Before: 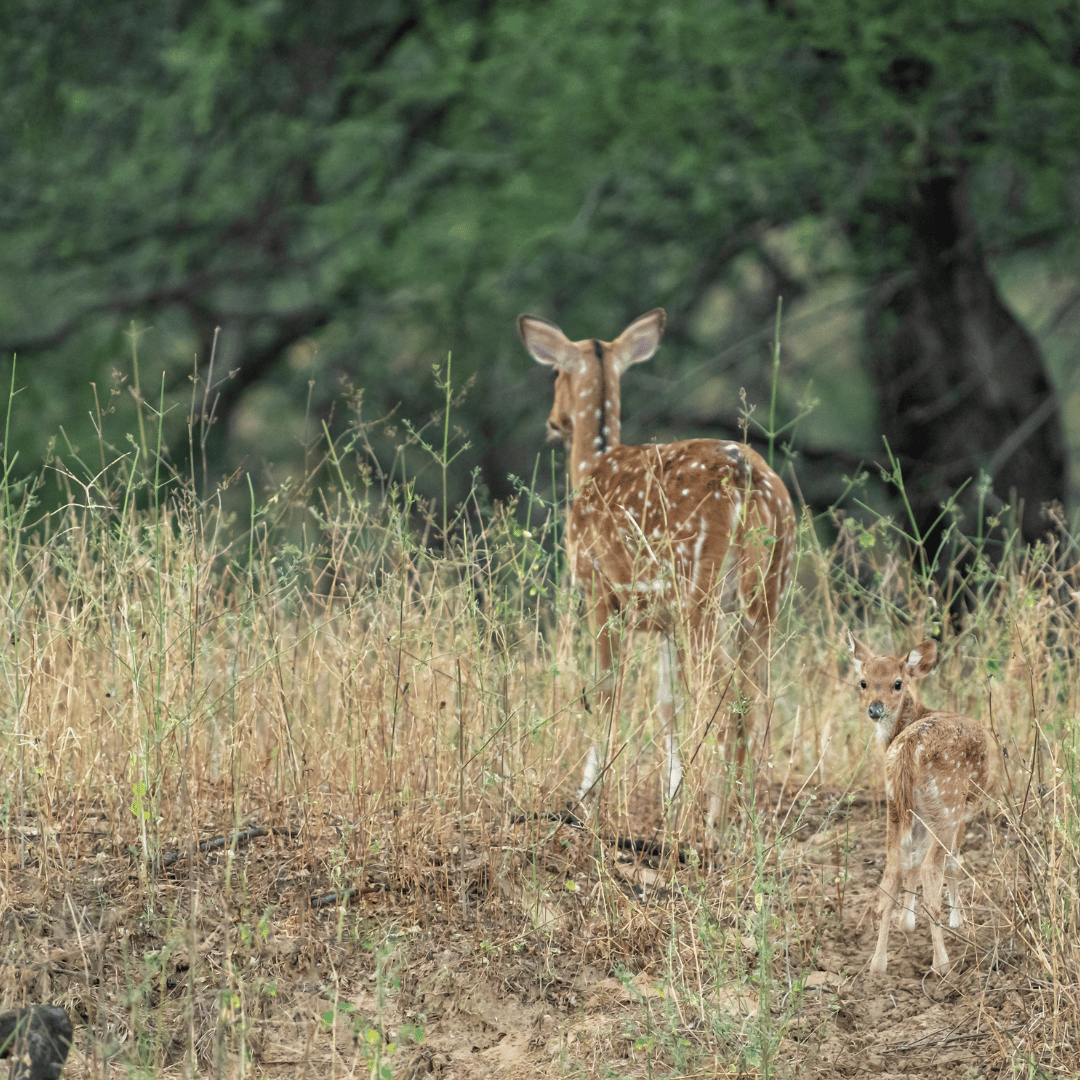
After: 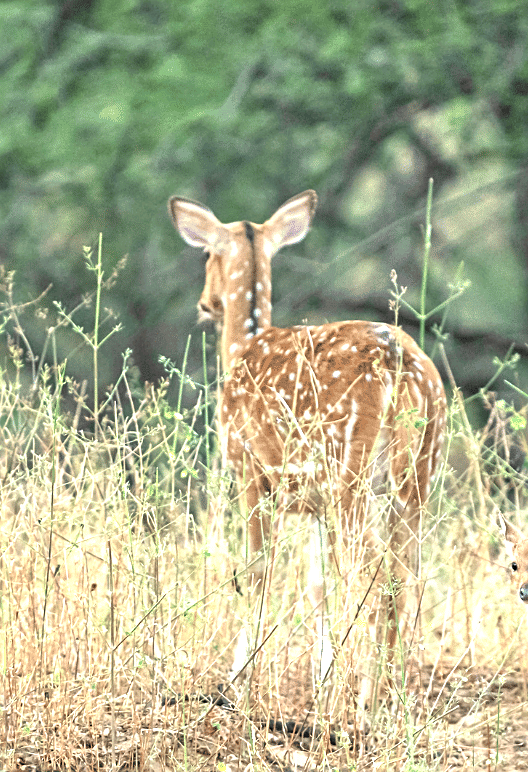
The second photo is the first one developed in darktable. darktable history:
crop: left 32.343%, top 10.974%, right 18.75%, bottom 17.538%
tone equalizer: -8 EV 1 EV, -7 EV 1.02 EV, -6 EV 0.986 EV, -5 EV 0.998 EV, -4 EV 0.996 EV, -3 EV 0.757 EV, -2 EV 0.489 EV, -1 EV 0.237 EV
exposure: black level correction 0, exposure 1.106 EV, compensate highlight preservation false
local contrast: highlights 107%, shadows 100%, detail 119%, midtone range 0.2
sharpen: radius 1.921
